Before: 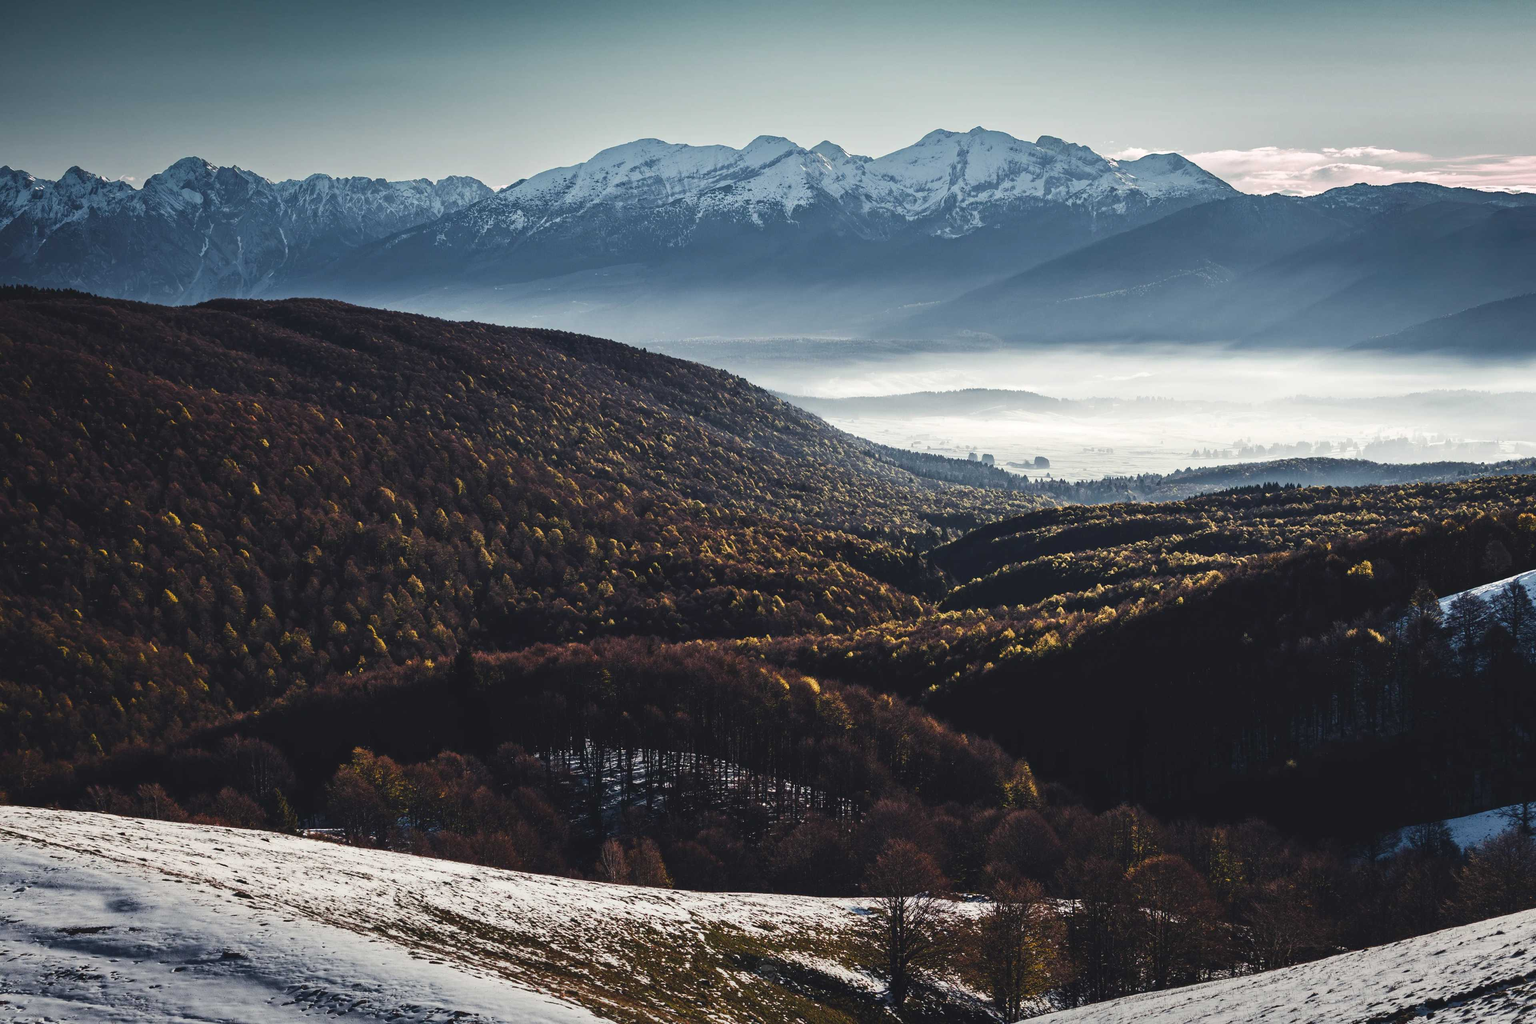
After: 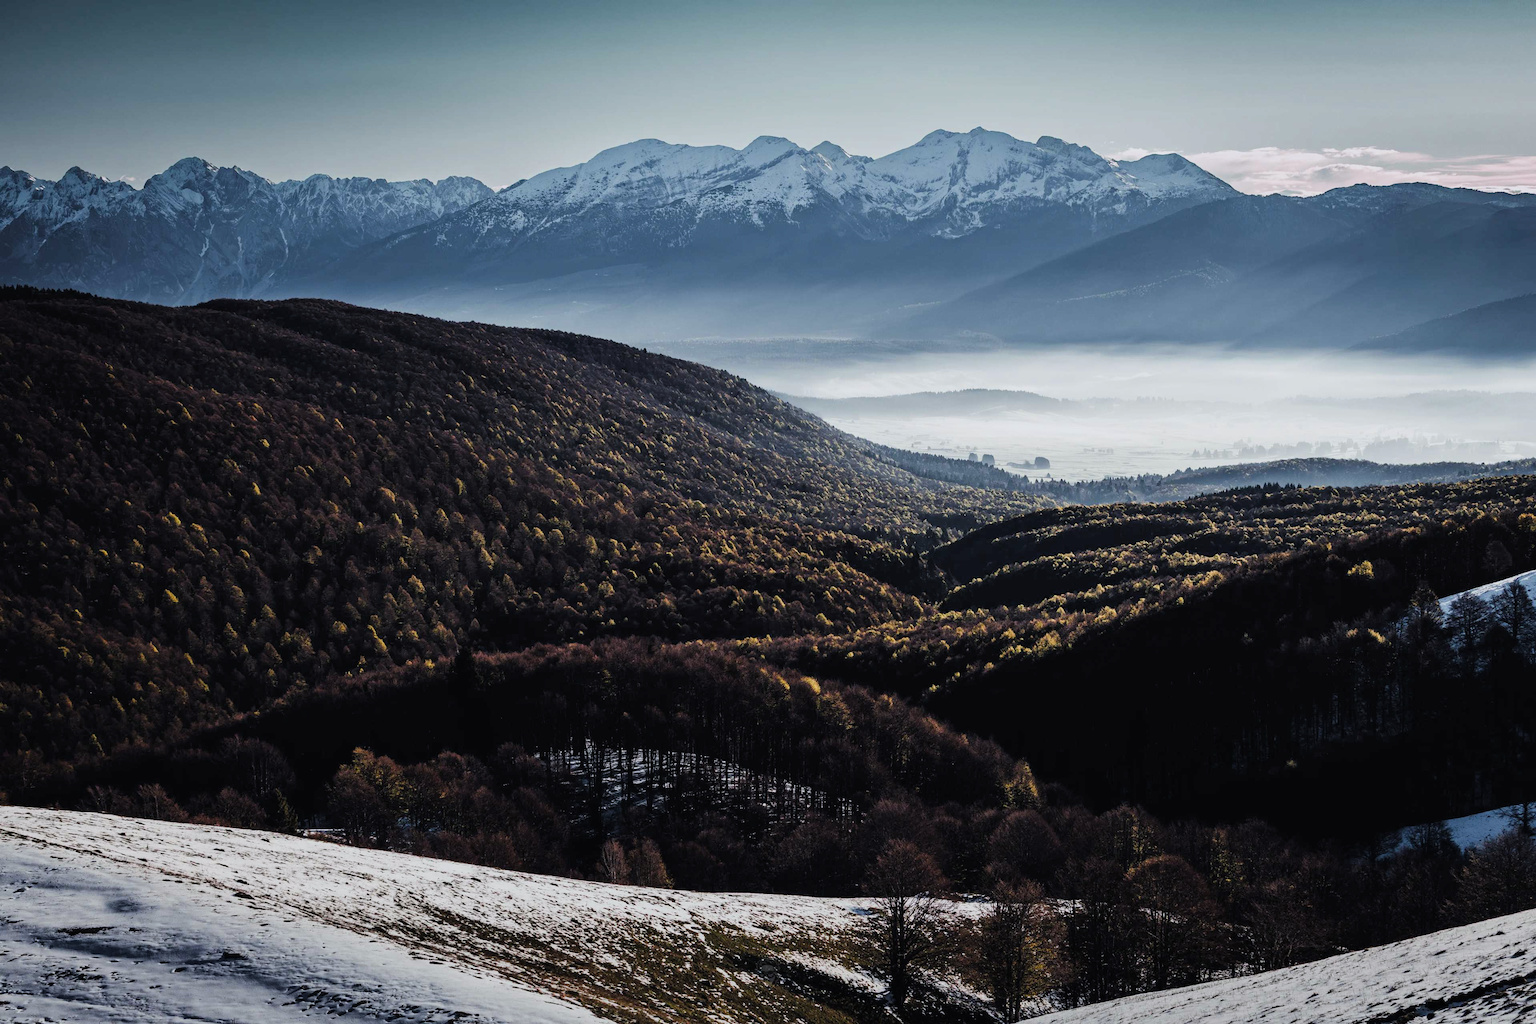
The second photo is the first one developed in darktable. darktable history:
filmic rgb: black relative exposure -5.83 EV, white relative exposure 3.4 EV, hardness 3.68
white balance: red 0.976, blue 1.04
